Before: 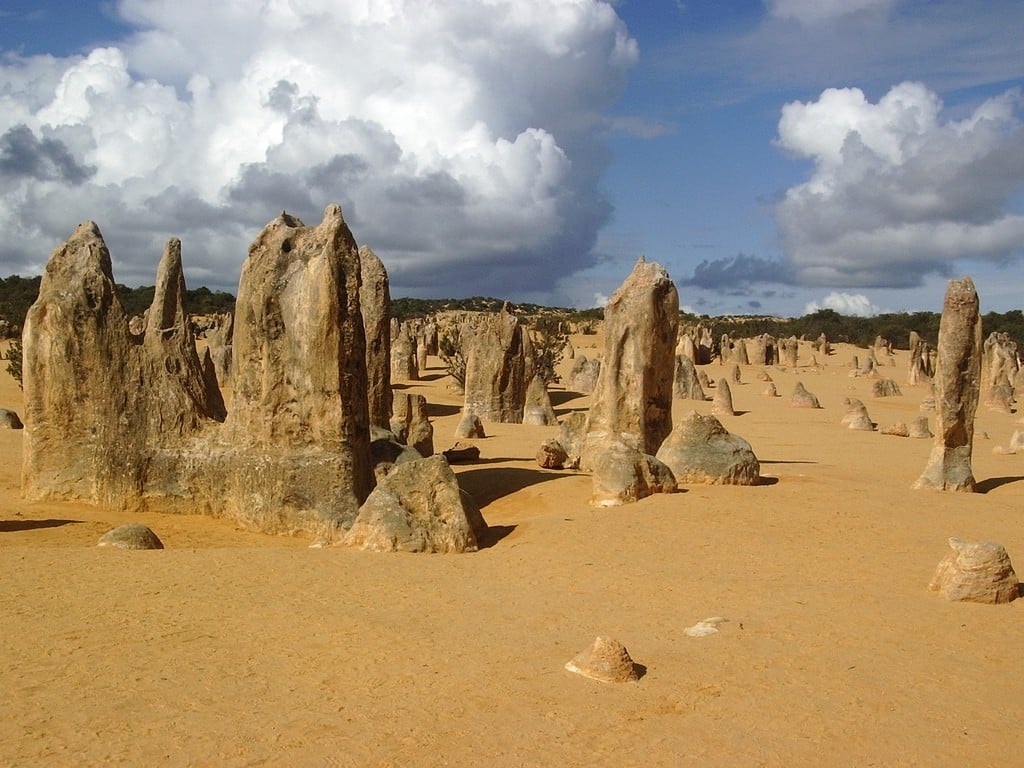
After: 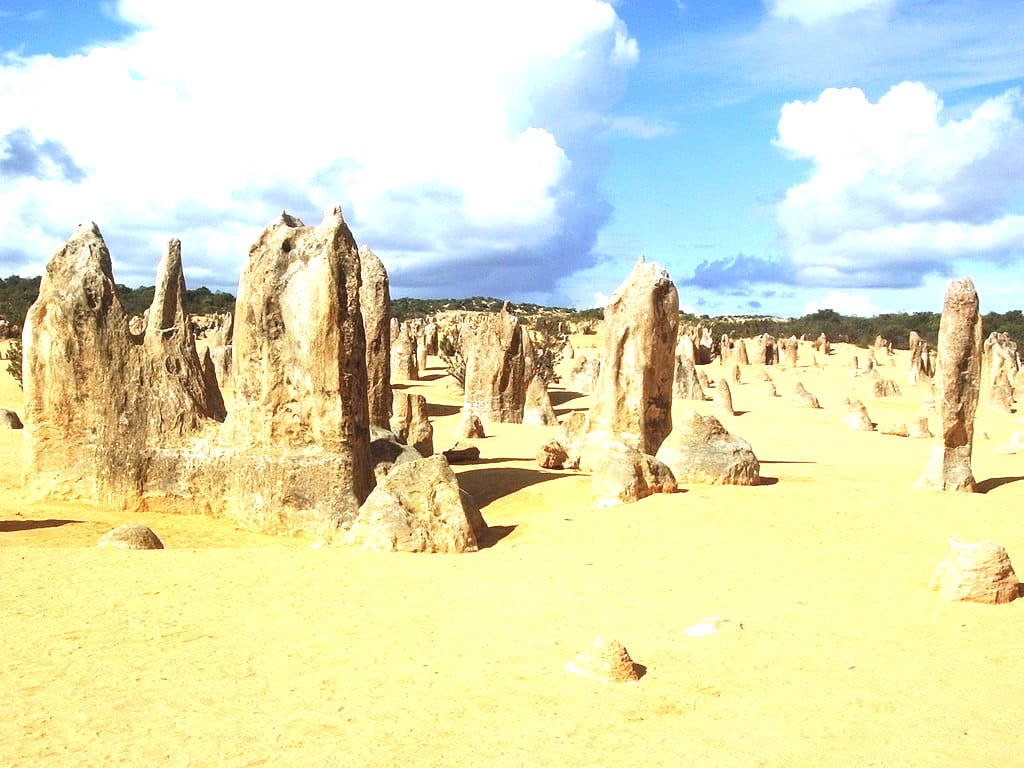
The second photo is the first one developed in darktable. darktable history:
exposure: black level correction 0, exposure 1.669 EV, compensate exposure bias true, compensate highlight preservation false
color calibration: x 0.37, y 0.382, temperature 4317.07 K
